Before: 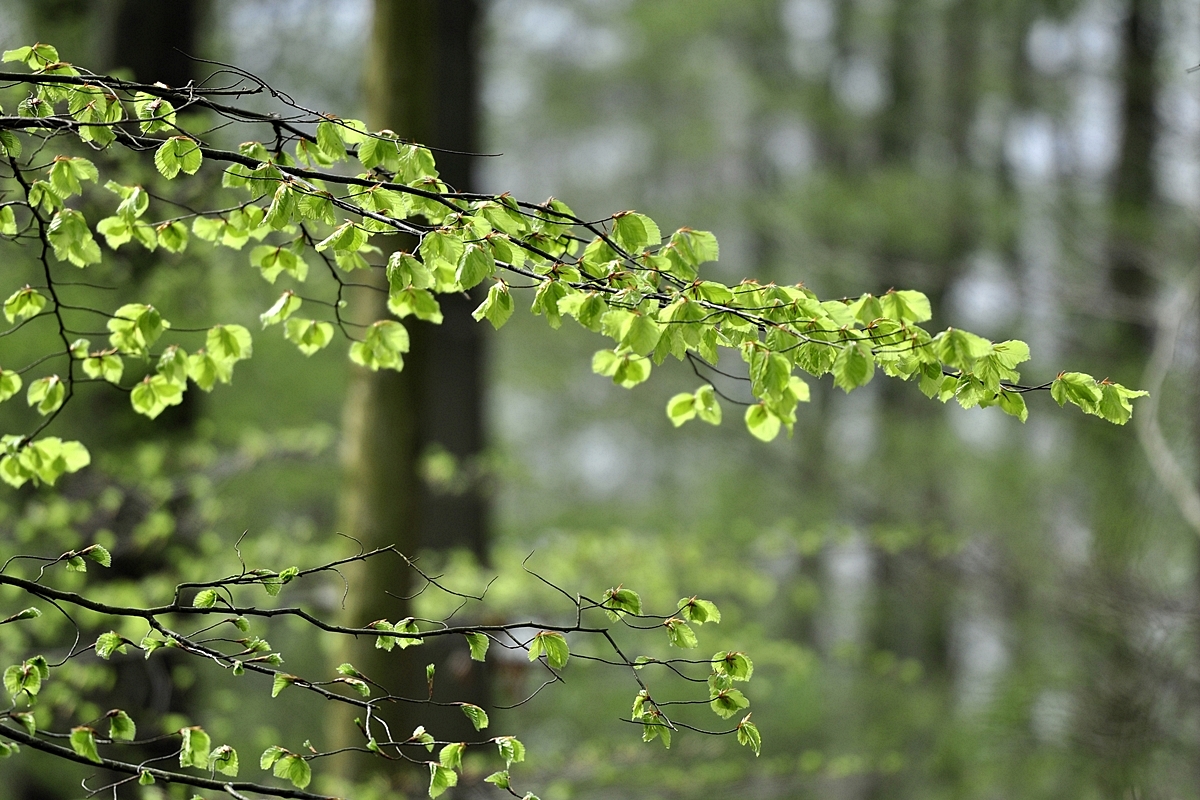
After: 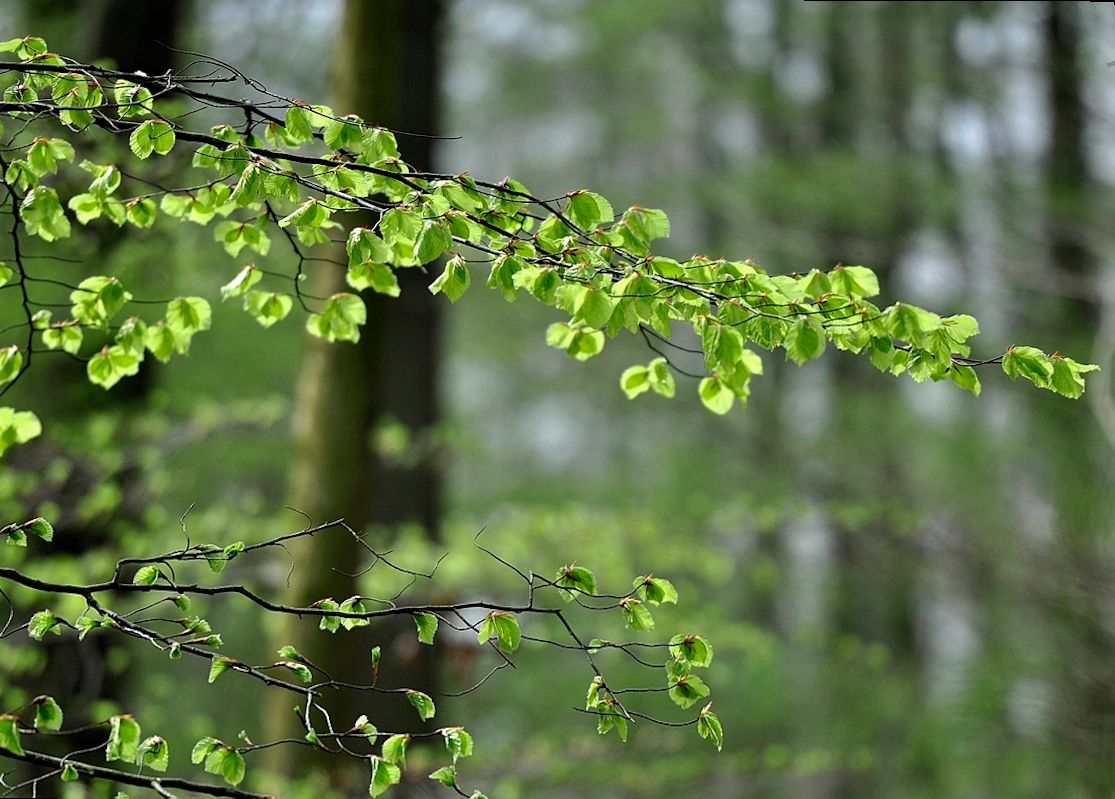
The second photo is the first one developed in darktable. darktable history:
rotate and perspective: rotation 0.215°, lens shift (vertical) -0.139, crop left 0.069, crop right 0.939, crop top 0.002, crop bottom 0.996
base curve: curves: ch0 [(0, 0) (0.74, 0.67) (1, 1)]
